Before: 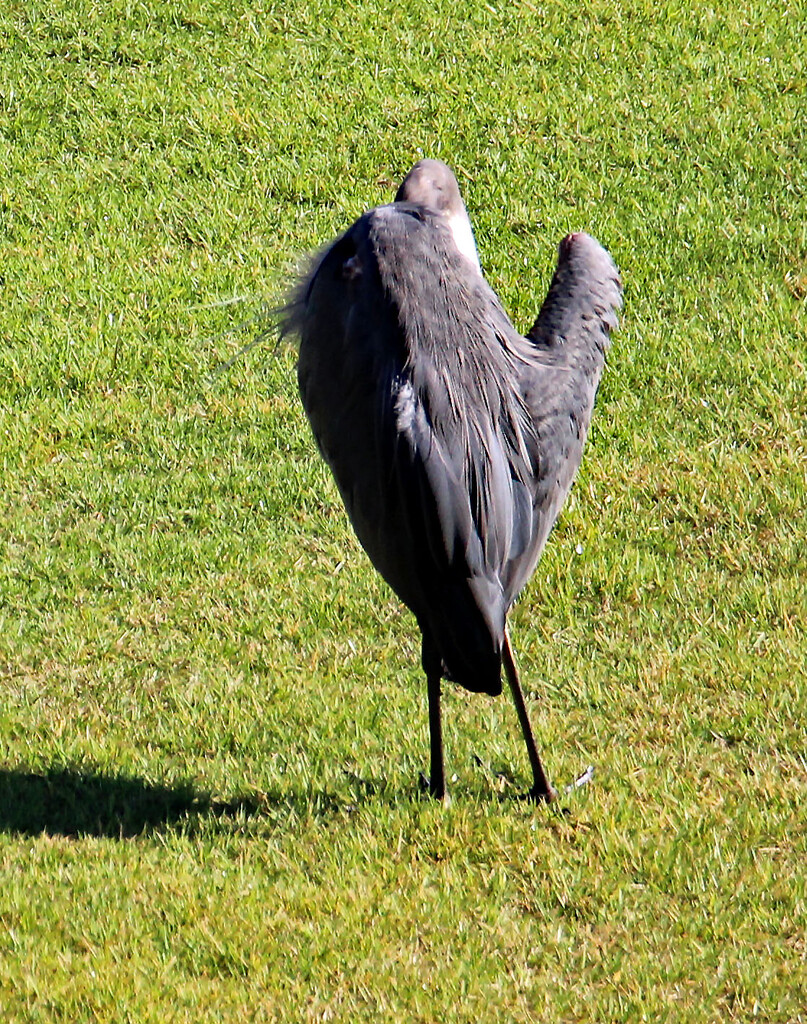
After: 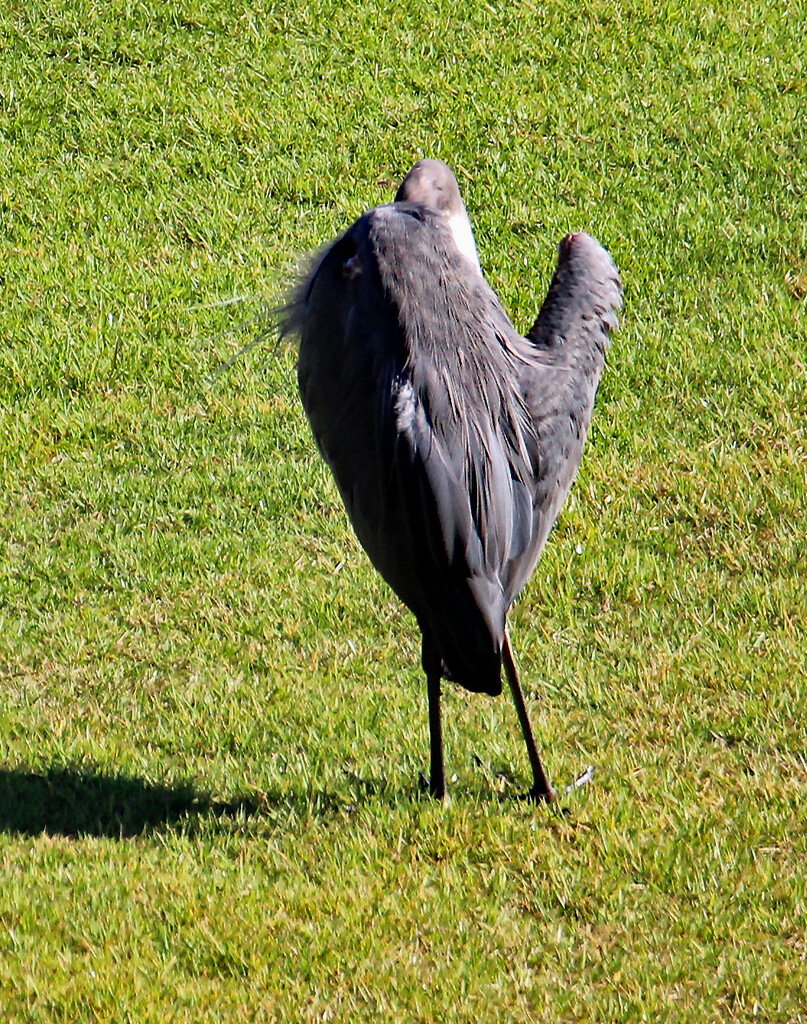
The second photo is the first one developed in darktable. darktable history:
shadows and highlights: shadows 43.56, white point adjustment -1.43, soften with gaussian
